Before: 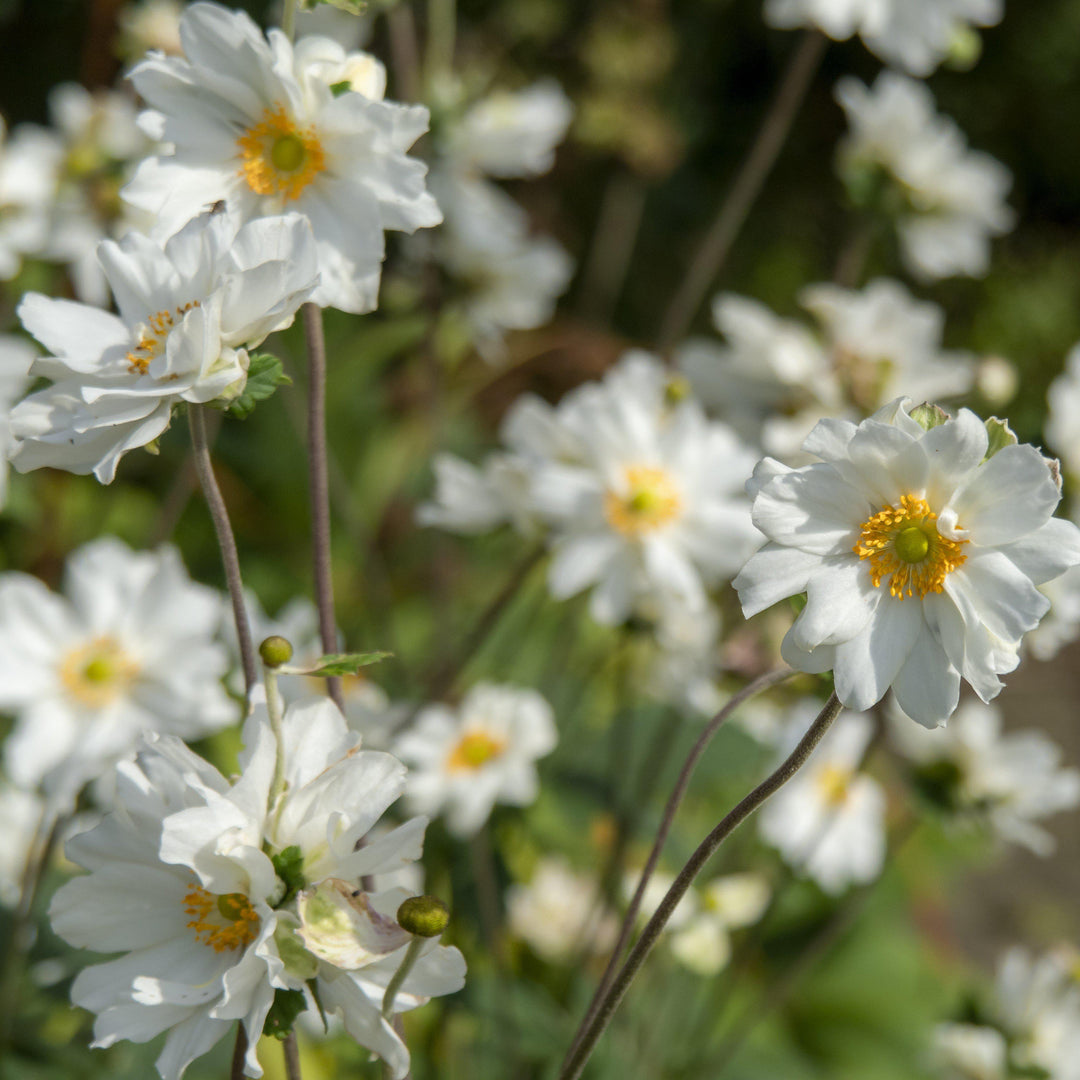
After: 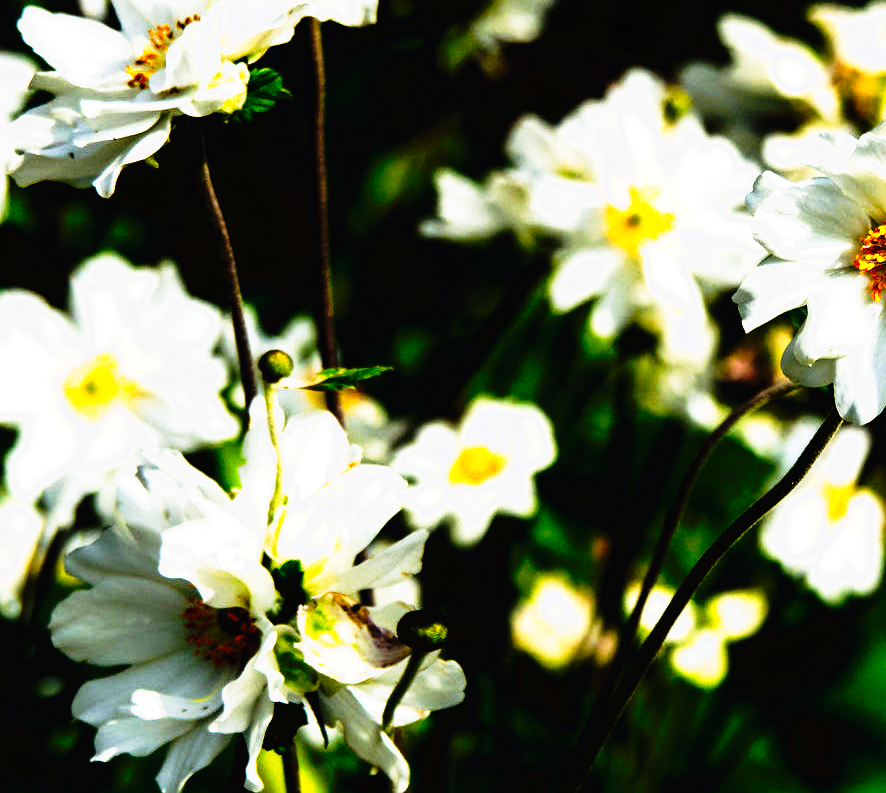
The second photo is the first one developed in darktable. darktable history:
tone curve: curves: ch0 [(0, 0) (0.003, 0.005) (0.011, 0.005) (0.025, 0.006) (0.044, 0.008) (0.069, 0.01) (0.1, 0.012) (0.136, 0.015) (0.177, 0.019) (0.224, 0.017) (0.277, 0.015) (0.335, 0.018) (0.399, 0.043) (0.468, 0.118) (0.543, 0.349) (0.623, 0.591) (0.709, 0.88) (0.801, 0.983) (0.898, 0.973) (1, 1)], preserve colors none
tone equalizer: -8 EV -0.417 EV, -7 EV -0.389 EV, -6 EV -0.333 EV, -5 EV -0.222 EV, -3 EV 0.222 EV, -2 EV 0.333 EV, -1 EV 0.389 EV, +0 EV 0.417 EV, edges refinement/feathering 500, mask exposure compensation -1.57 EV, preserve details no
color balance rgb: on, module defaults
crop: top 26.531%, right 17.959%
